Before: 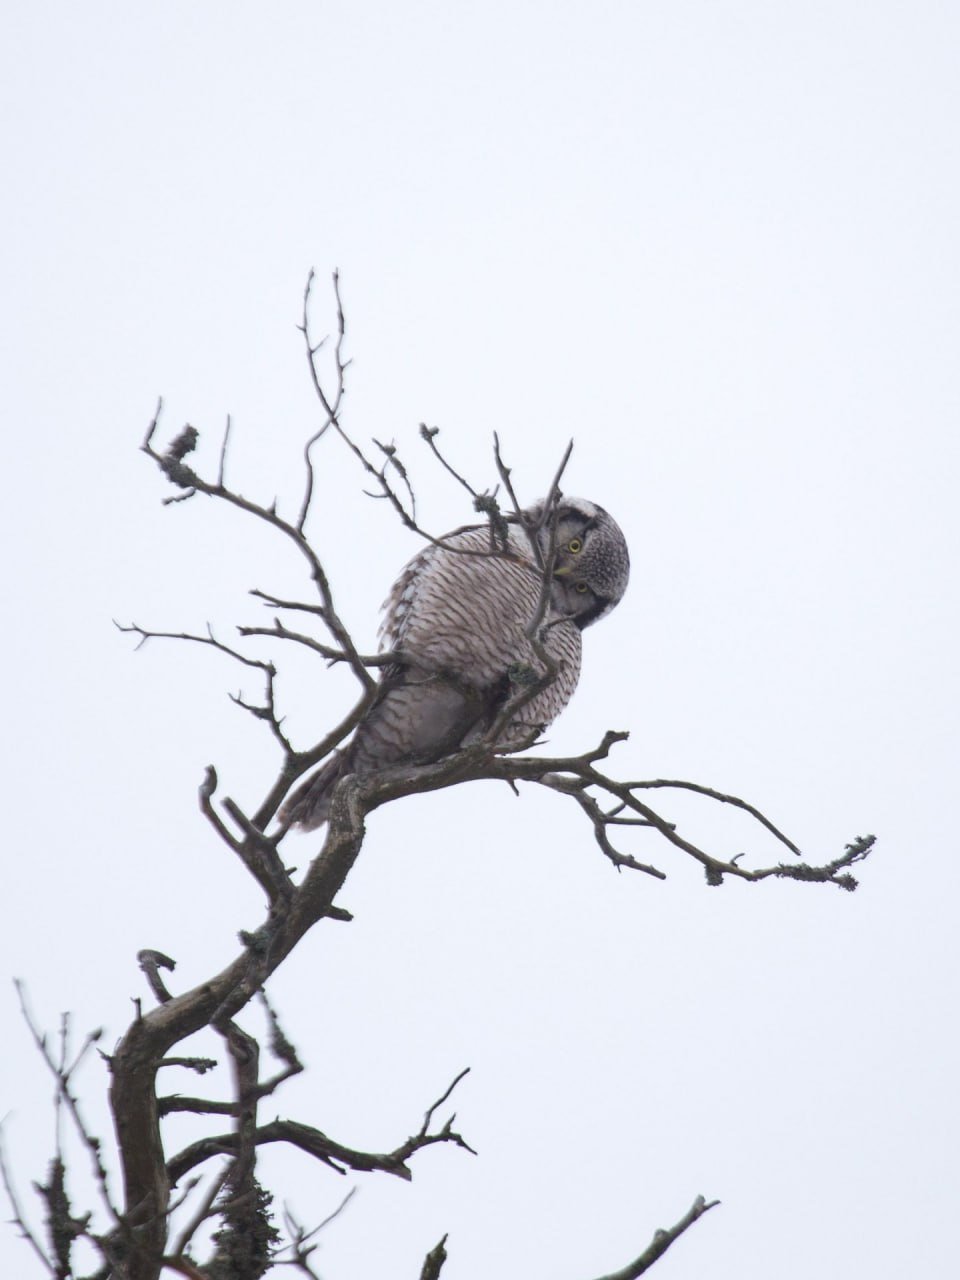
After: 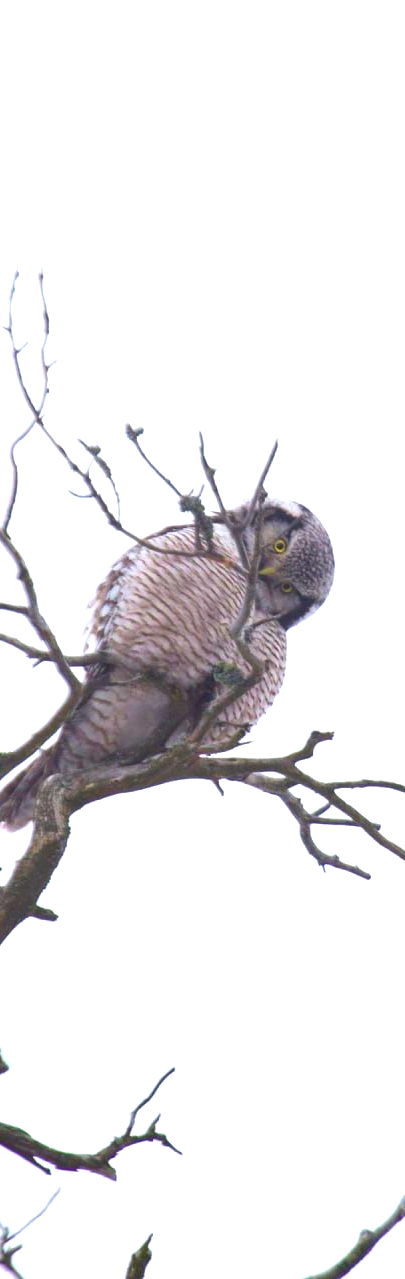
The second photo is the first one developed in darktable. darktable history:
color balance rgb: linear chroma grading › global chroma 49.751%, perceptual saturation grading › global saturation 19.583%
crop: left 30.757%, right 27.006%
exposure: black level correction 0, exposure 0.698 EV, compensate highlight preservation false
